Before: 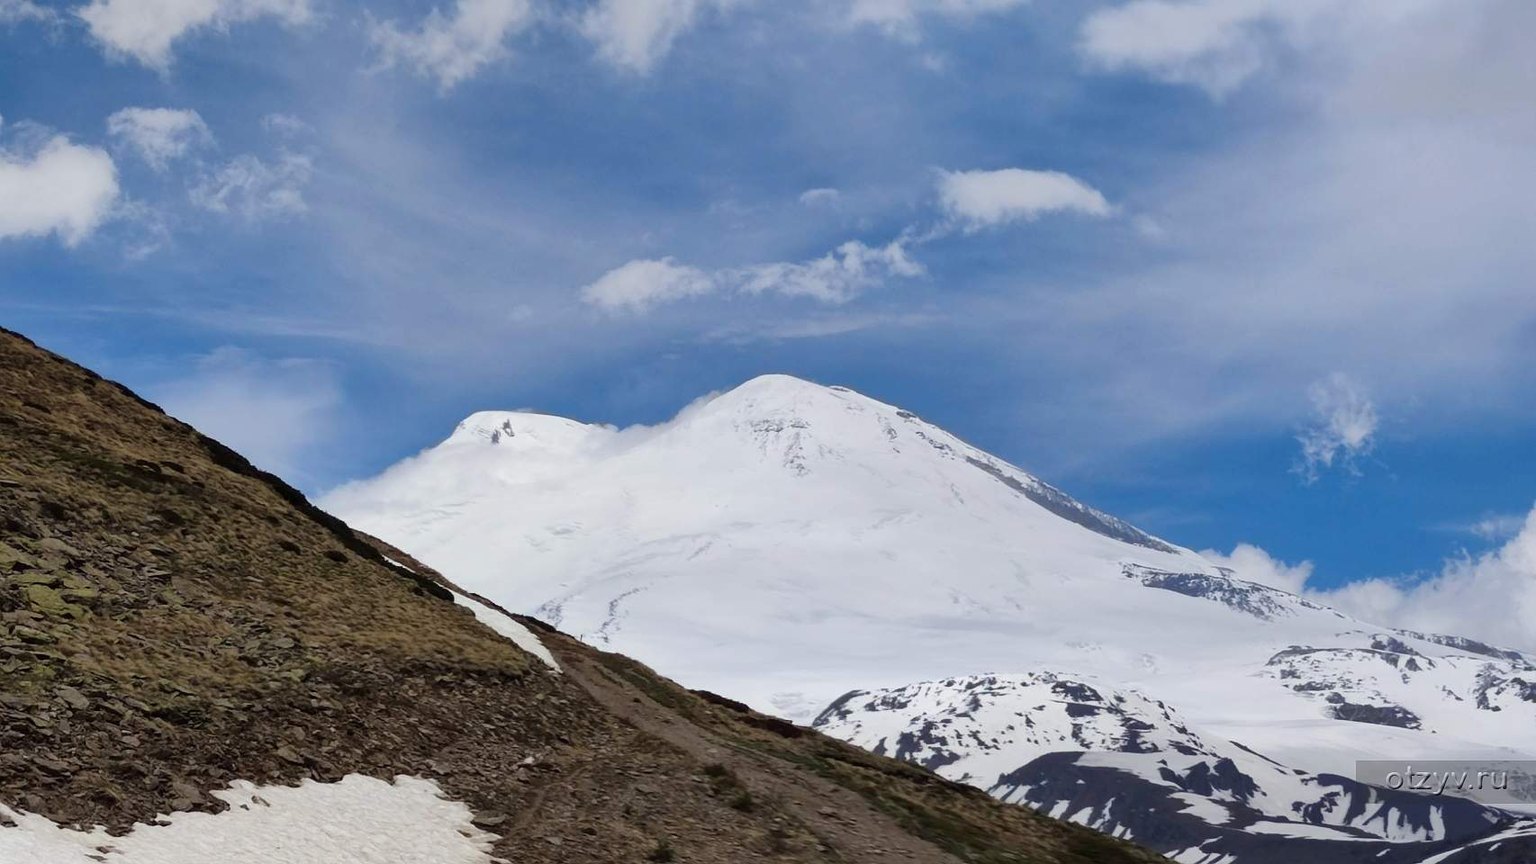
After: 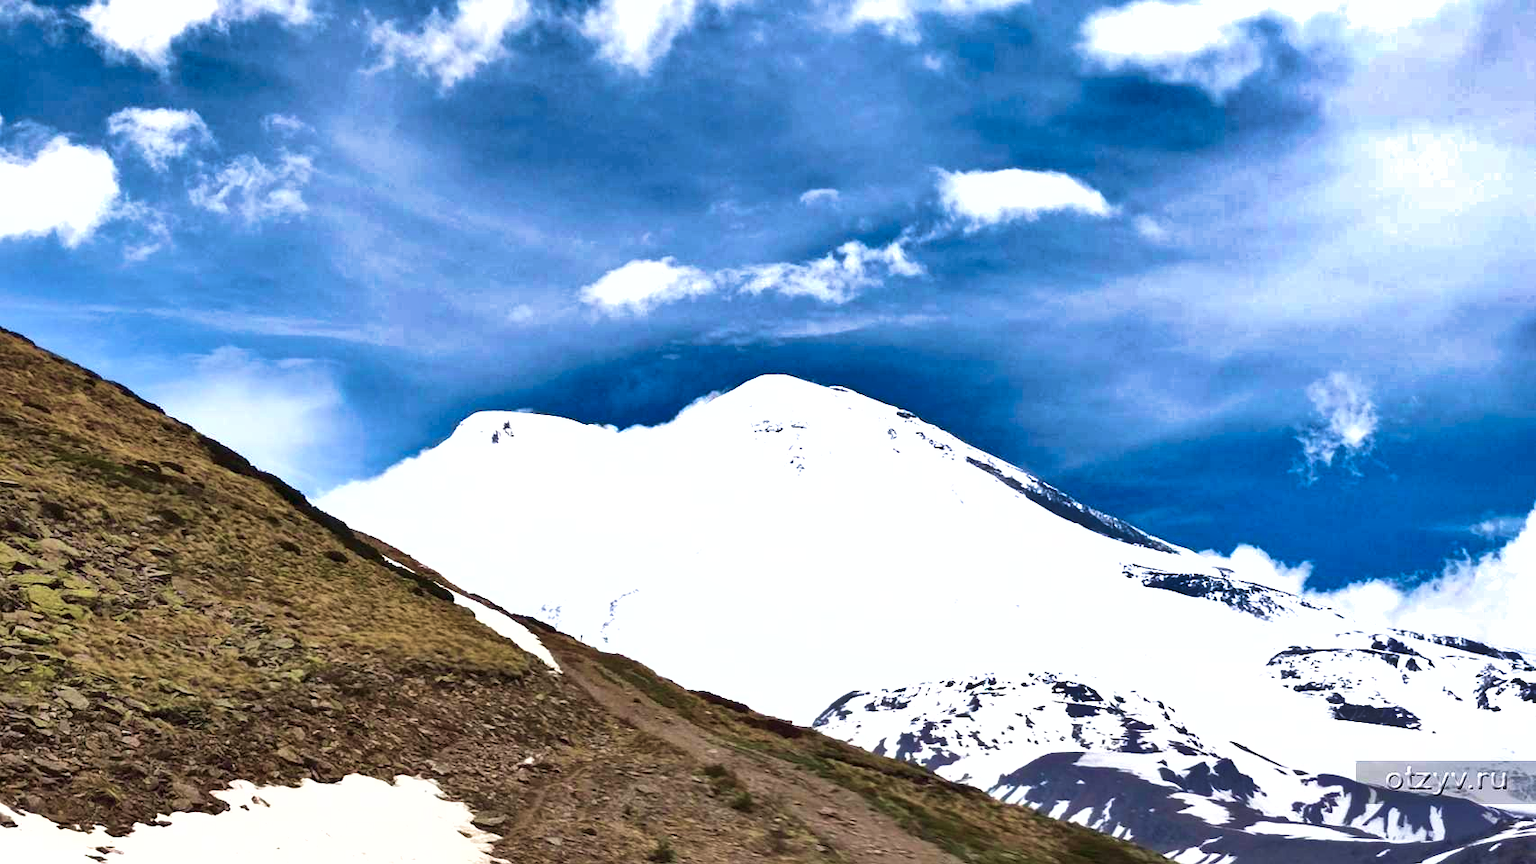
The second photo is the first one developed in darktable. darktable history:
exposure: black level correction 0, exposure 1.199 EV, compensate highlight preservation false
shadows and highlights: radius 108.44, shadows 41.35, highlights -71.48, low approximation 0.01, soften with gaussian
tone equalizer: on, module defaults
velvia: strength 44.68%
